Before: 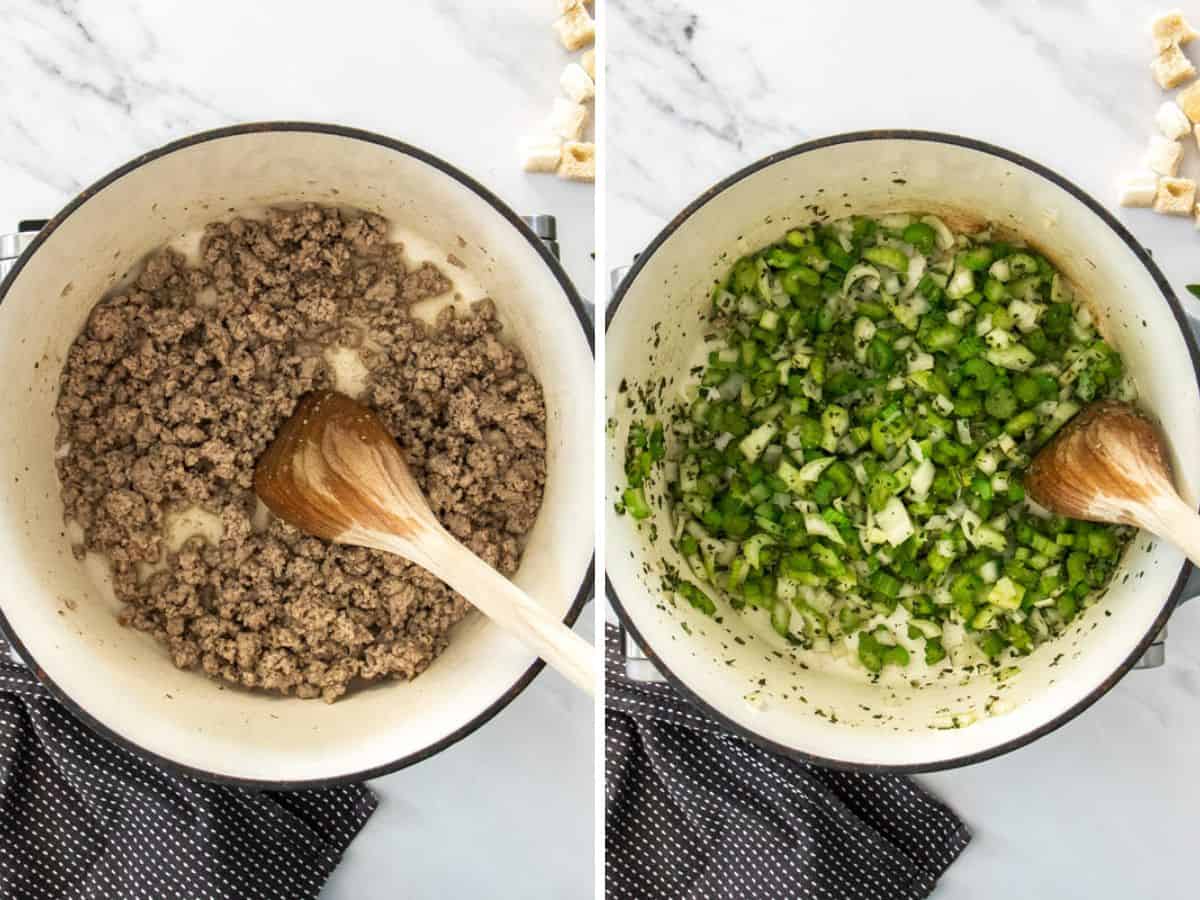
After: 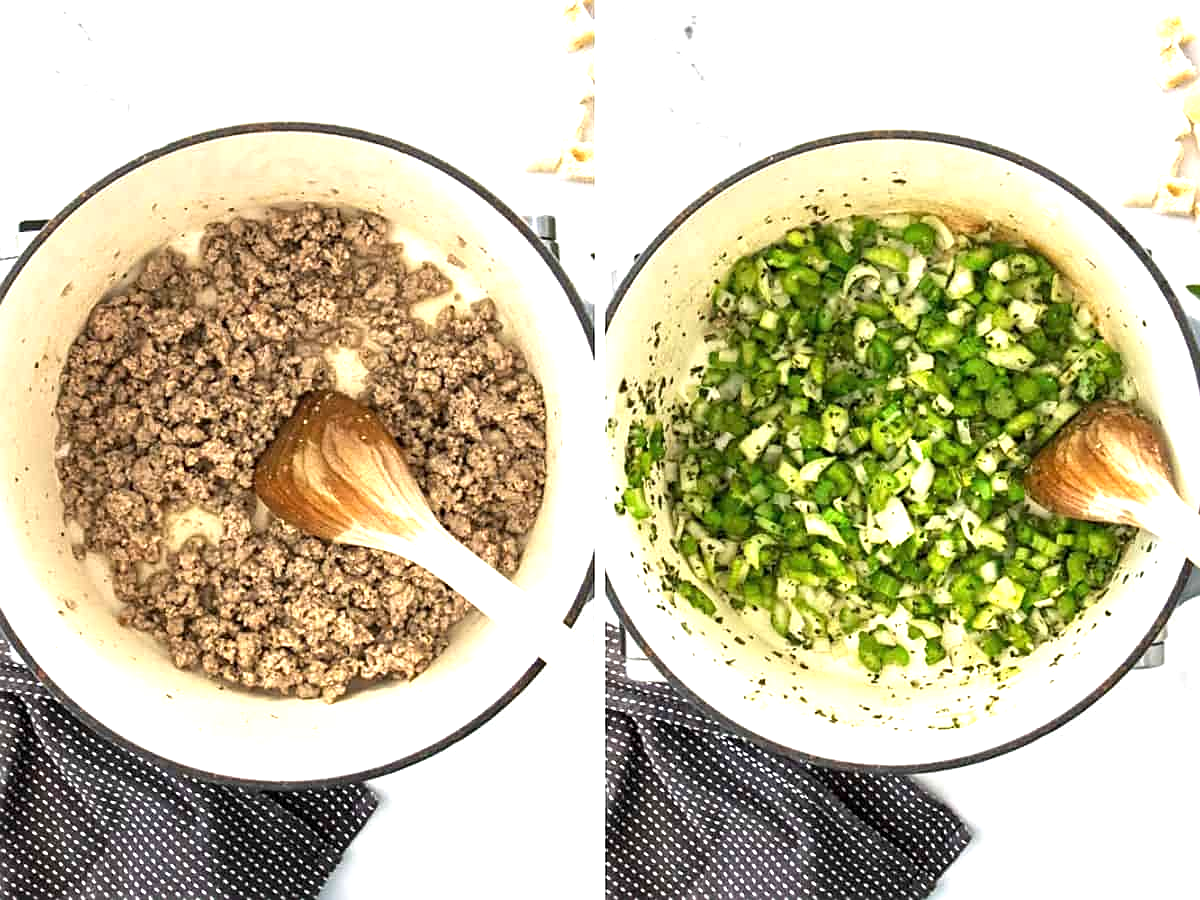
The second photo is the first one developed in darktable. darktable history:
sharpen: on, module defaults
exposure: exposure 0.947 EV, compensate exposure bias true, compensate highlight preservation false
